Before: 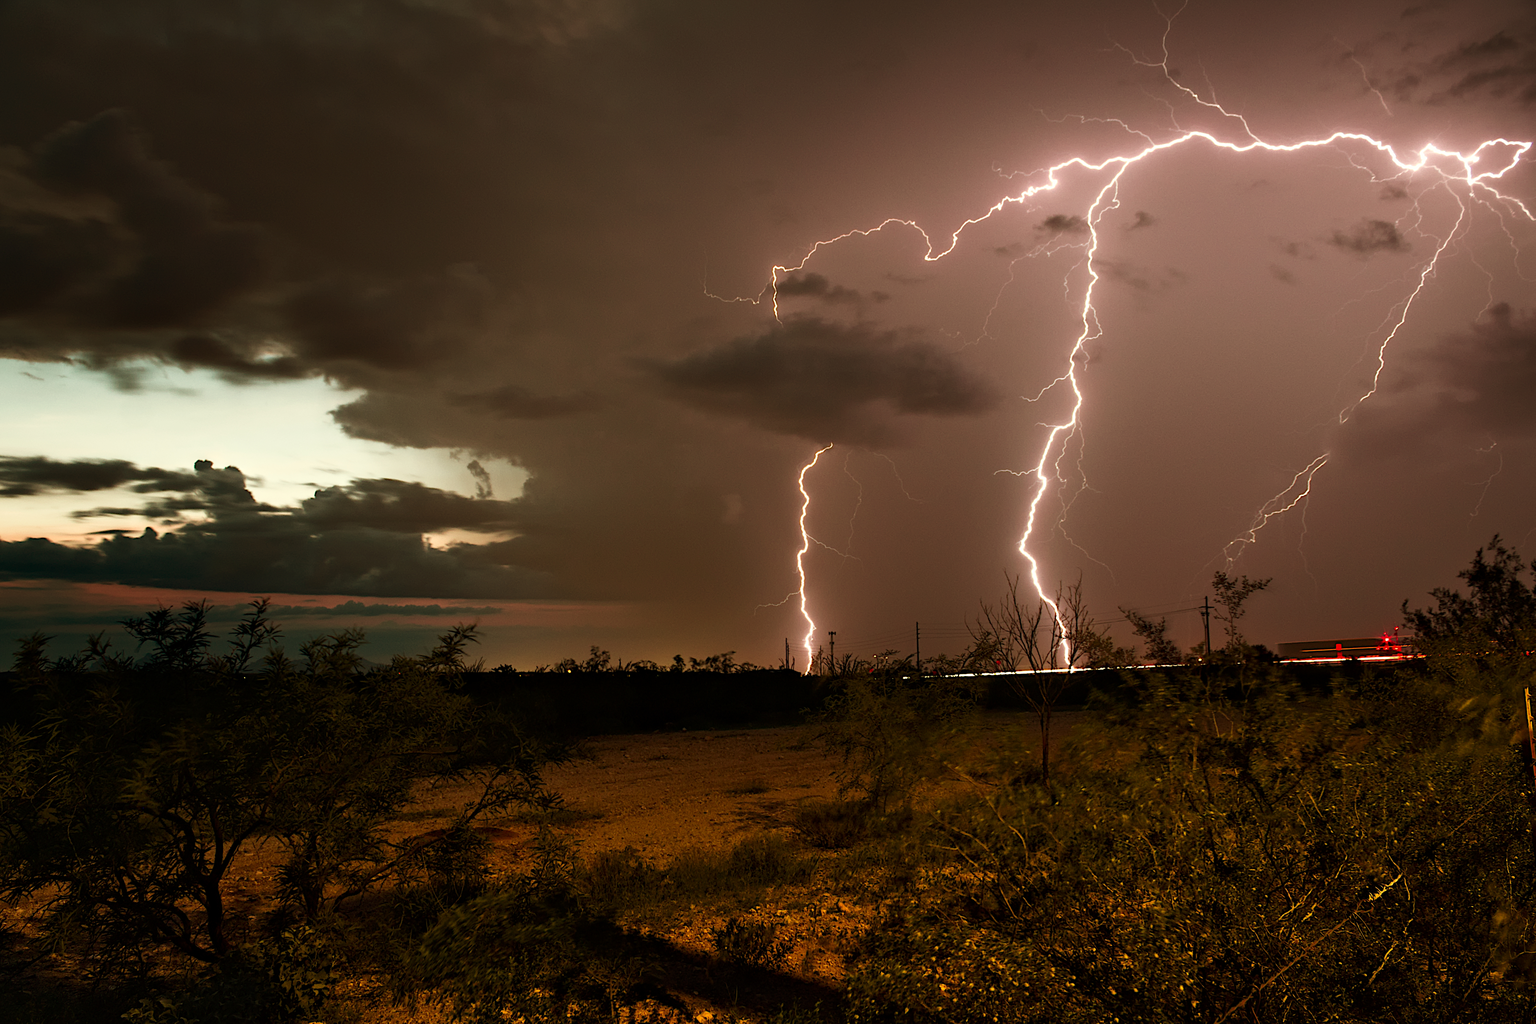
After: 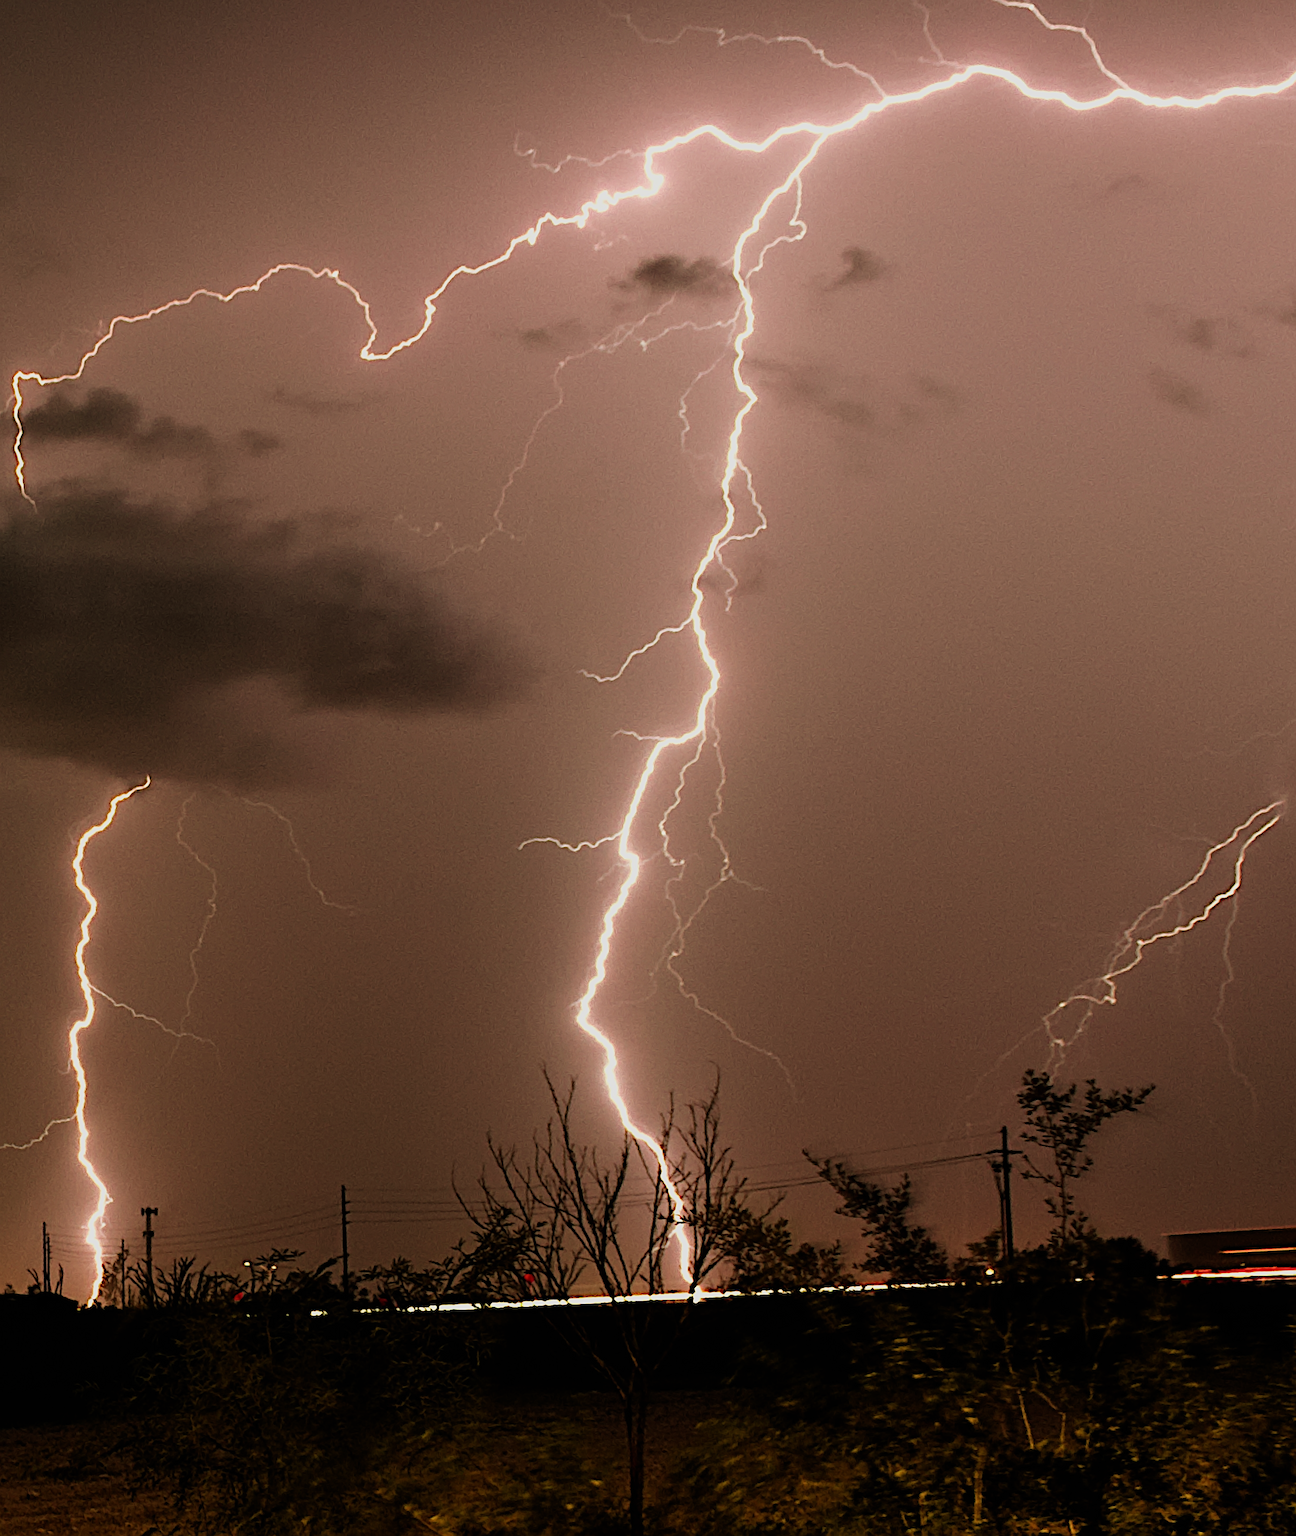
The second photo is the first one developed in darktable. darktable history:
sharpen: on, module defaults
filmic rgb: black relative exposure -7.75 EV, white relative exposure 4.4 EV, threshold 3 EV, hardness 3.76, latitude 50%, contrast 1.1, color science v5 (2021), contrast in shadows safe, contrast in highlights safe, enable highlight reconstruction true
crop and rotate: left 49.936%, top 10.094%, right 13.136%, bottom 24.256%
